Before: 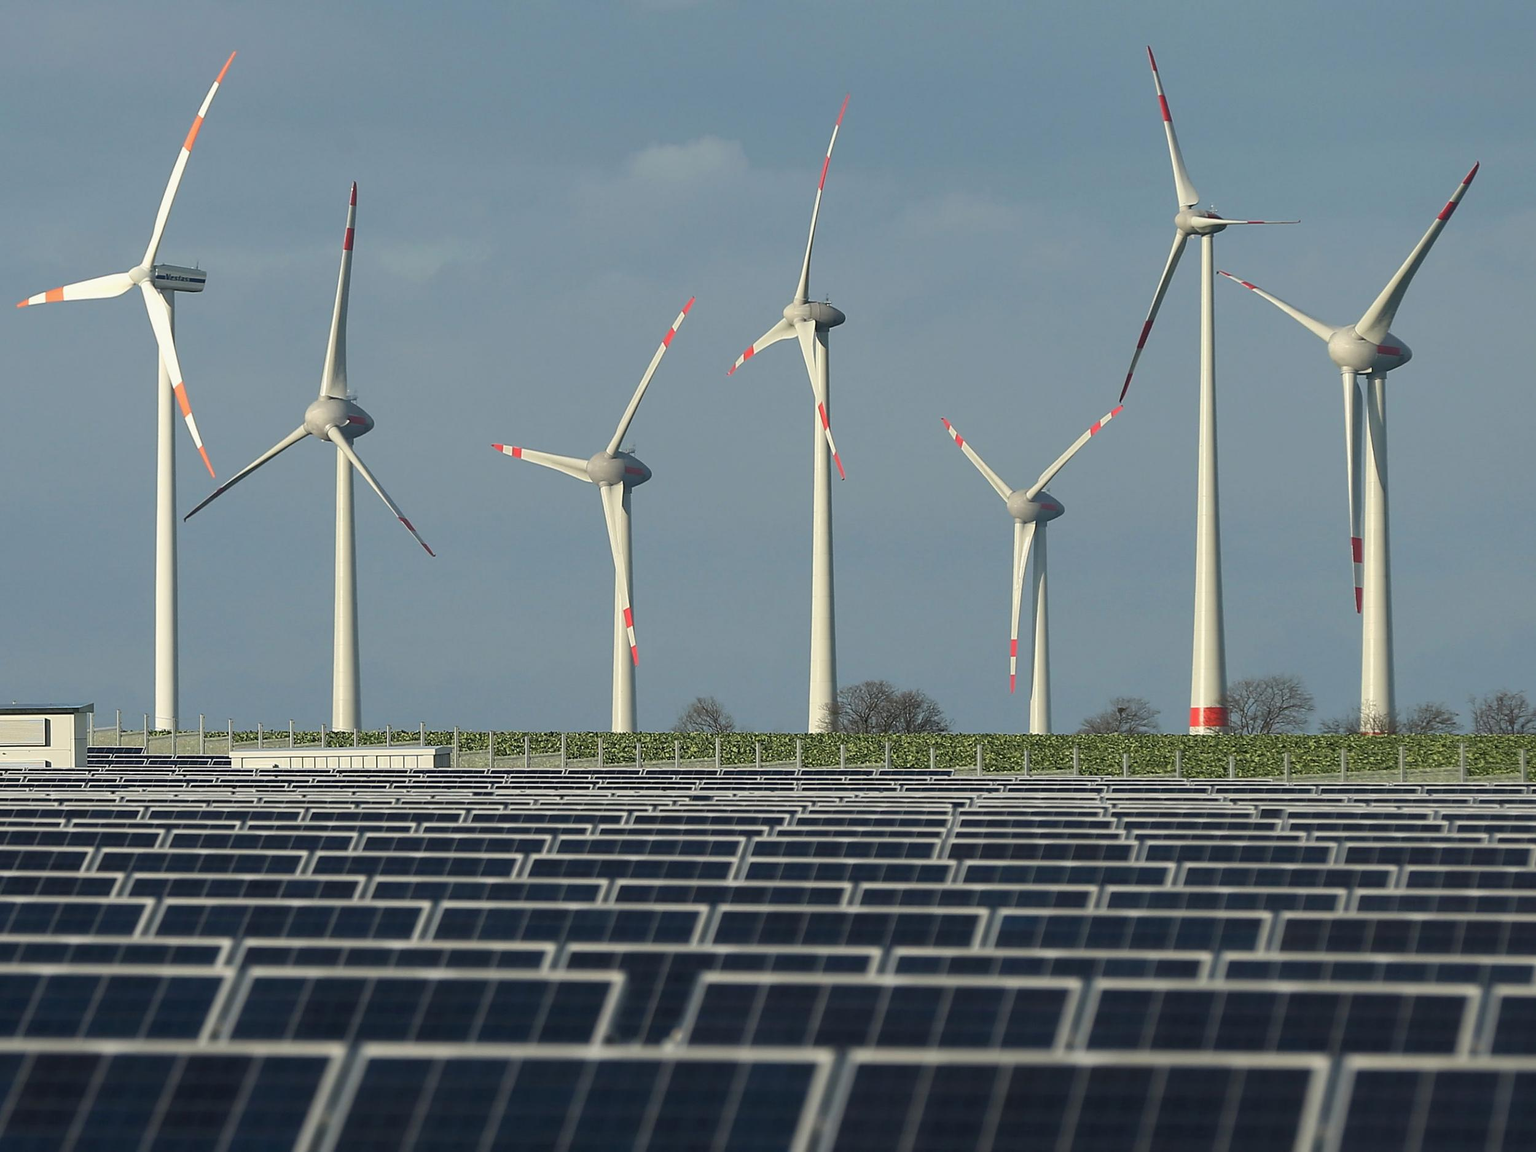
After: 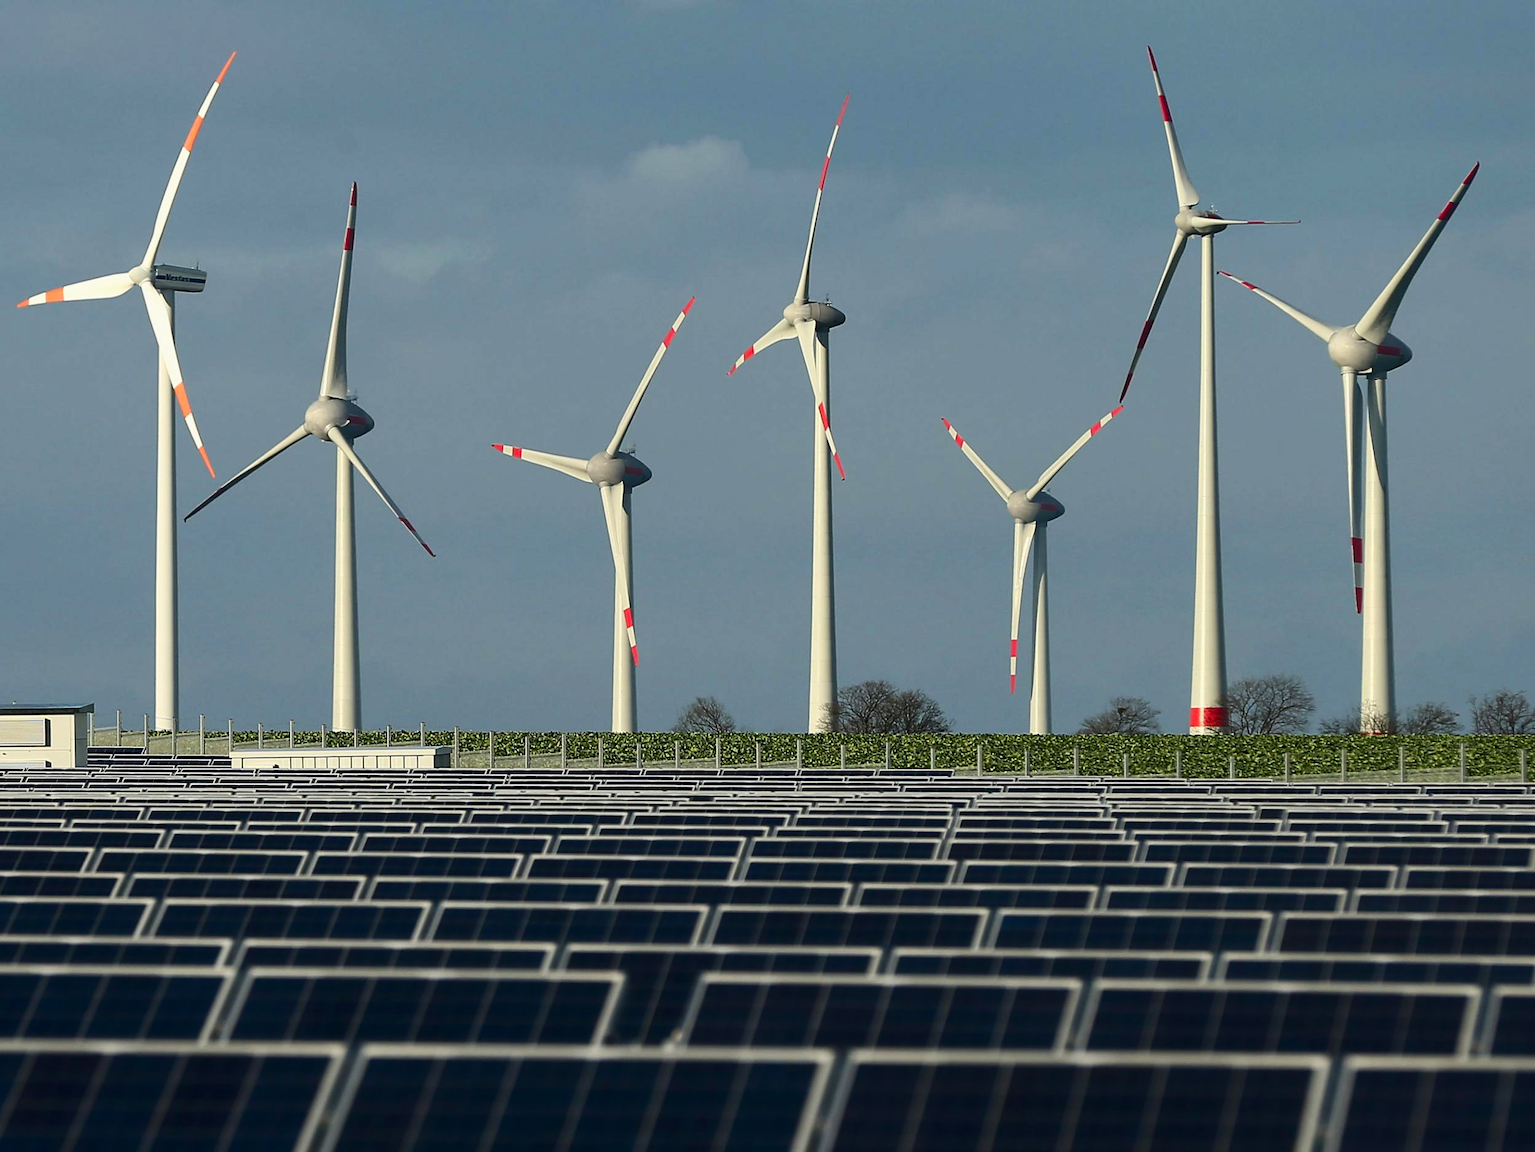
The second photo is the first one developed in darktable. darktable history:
contrast brightness saturation: contrast 0.186, brightness -0.107, saturation 0.206
